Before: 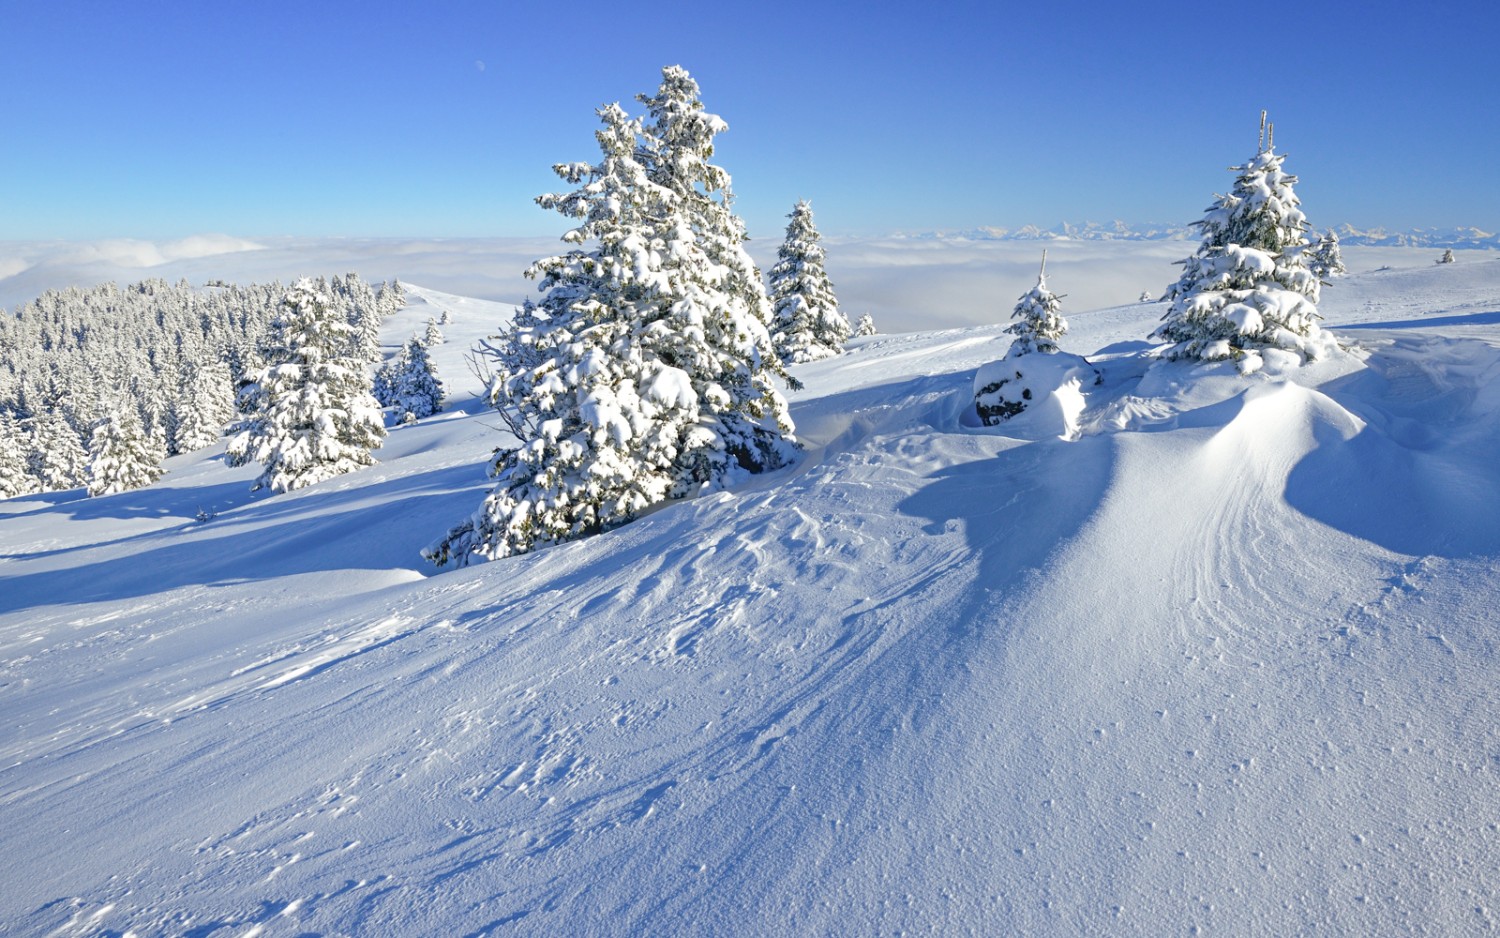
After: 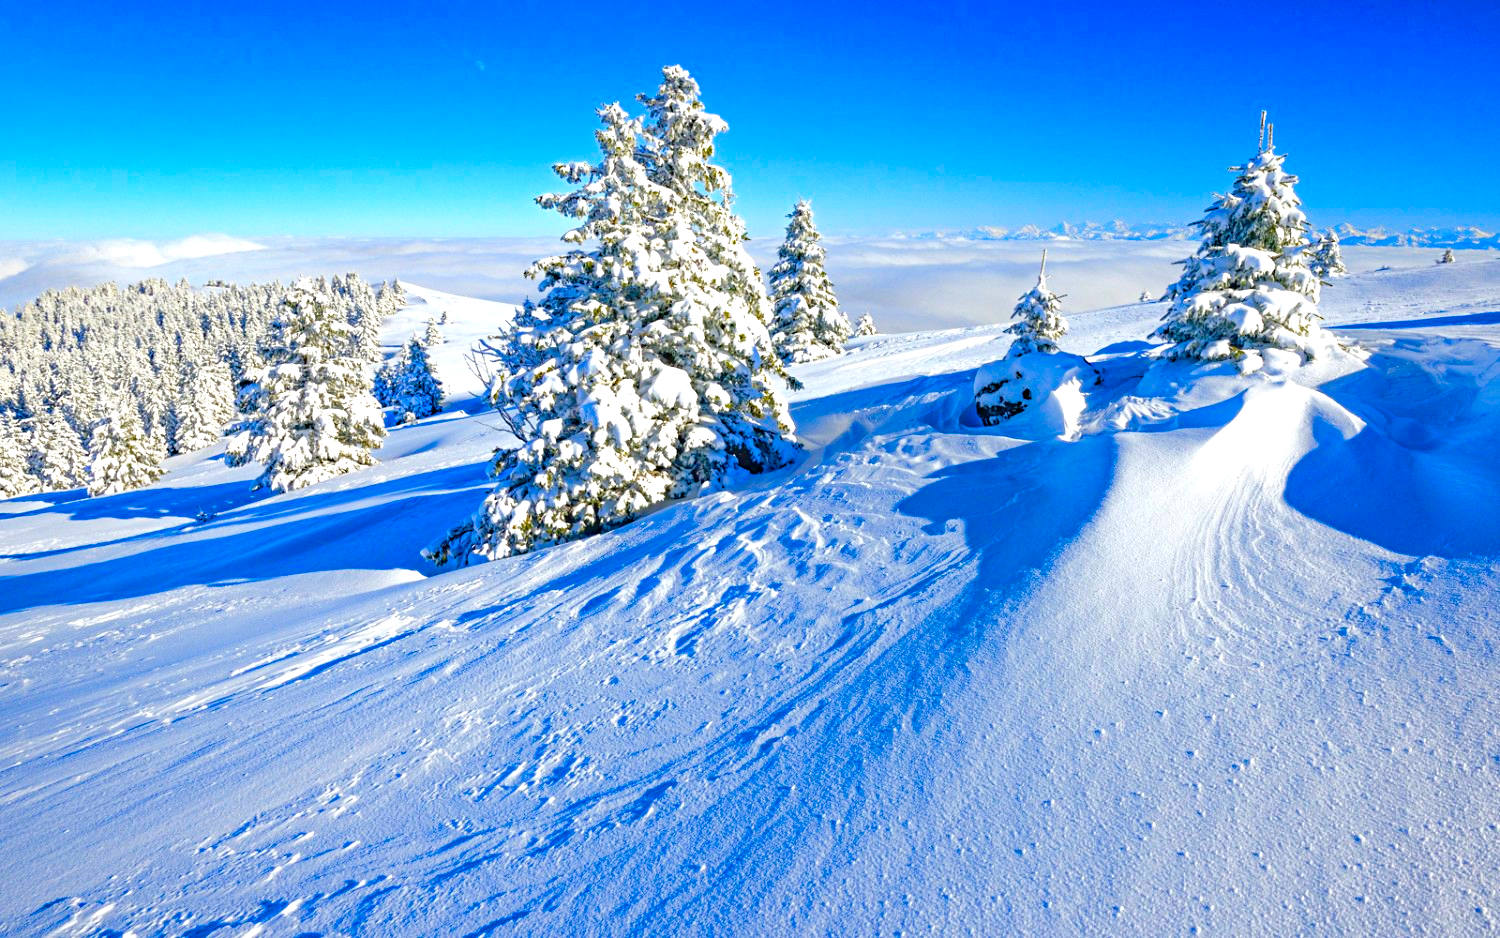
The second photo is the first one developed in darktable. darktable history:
color balance rgb: linear chroma grading › shadows 10%, linear chroma grading › highlights 10%, linear chroma grading › global chroma 15%, linear chroma grading › mid-tones 15%, perceptual saturation grading › global saturation 40%, perceptual saturation grading › highlights -25%, perceptual saturation grading › mid-tones 35%, perceptual saturation grading › shadows 35%, perceptual brilliance grading › global brilliance 11.29%, global vibrance 11.29%
haze removal: compatibility mode true, adaptive false
